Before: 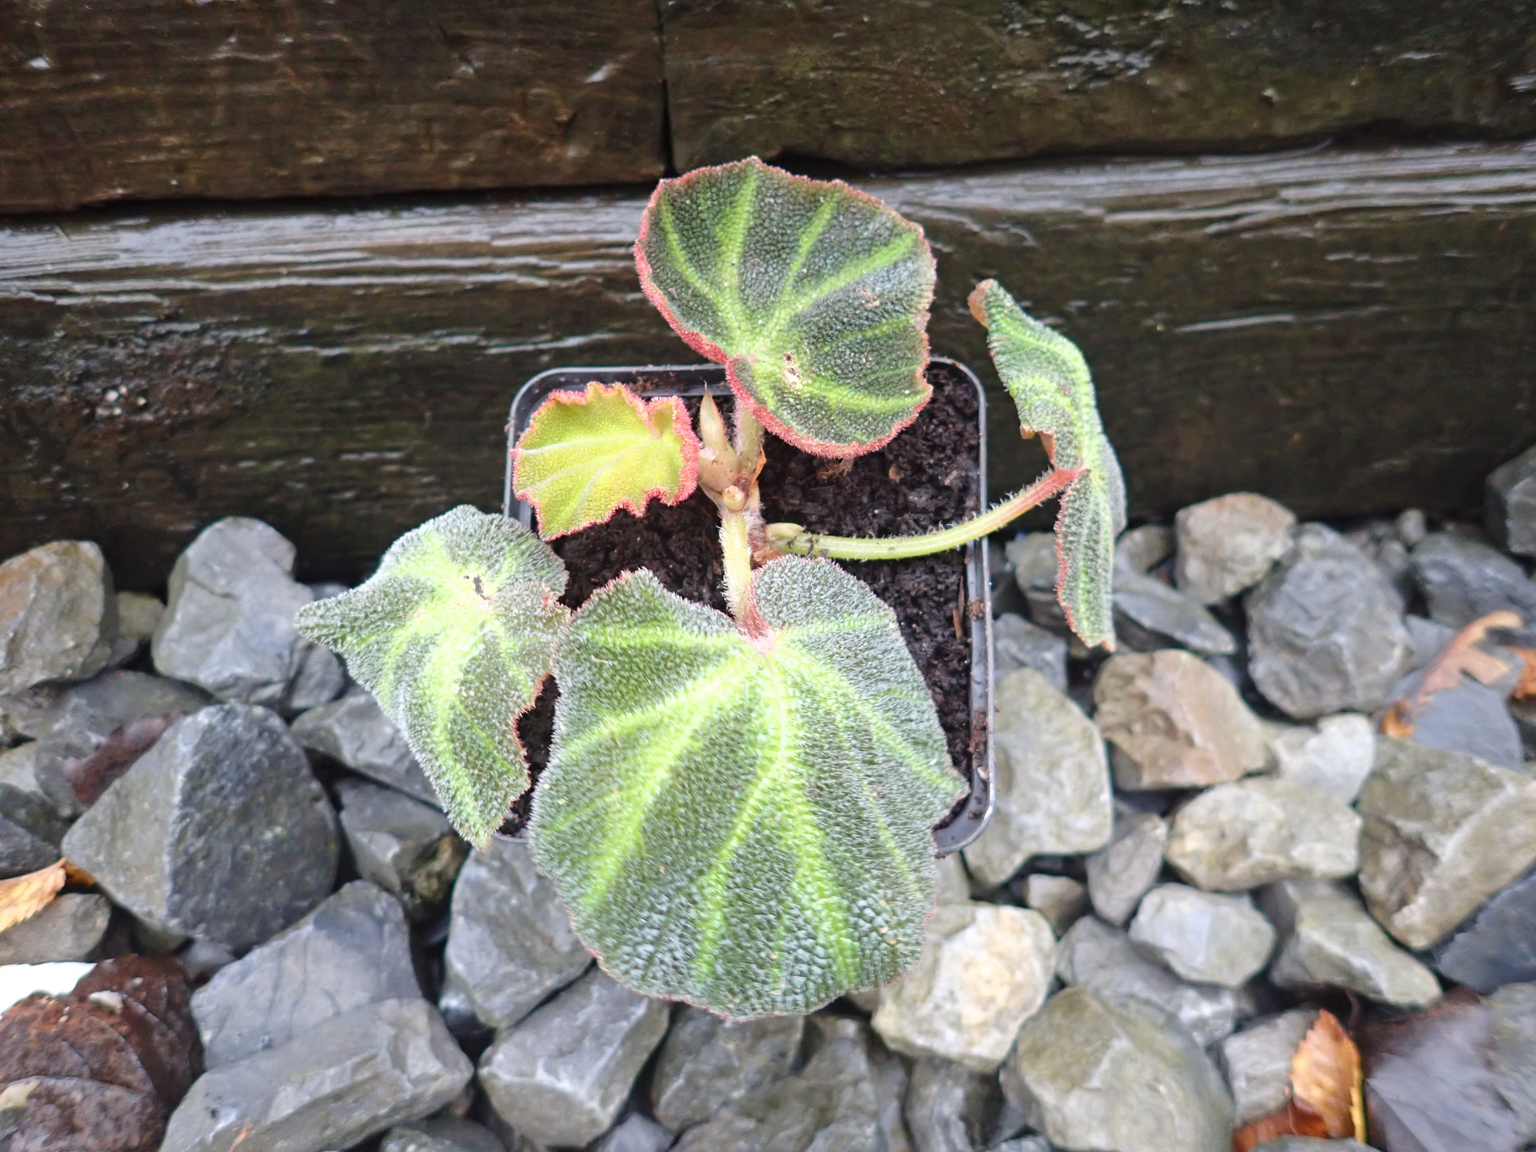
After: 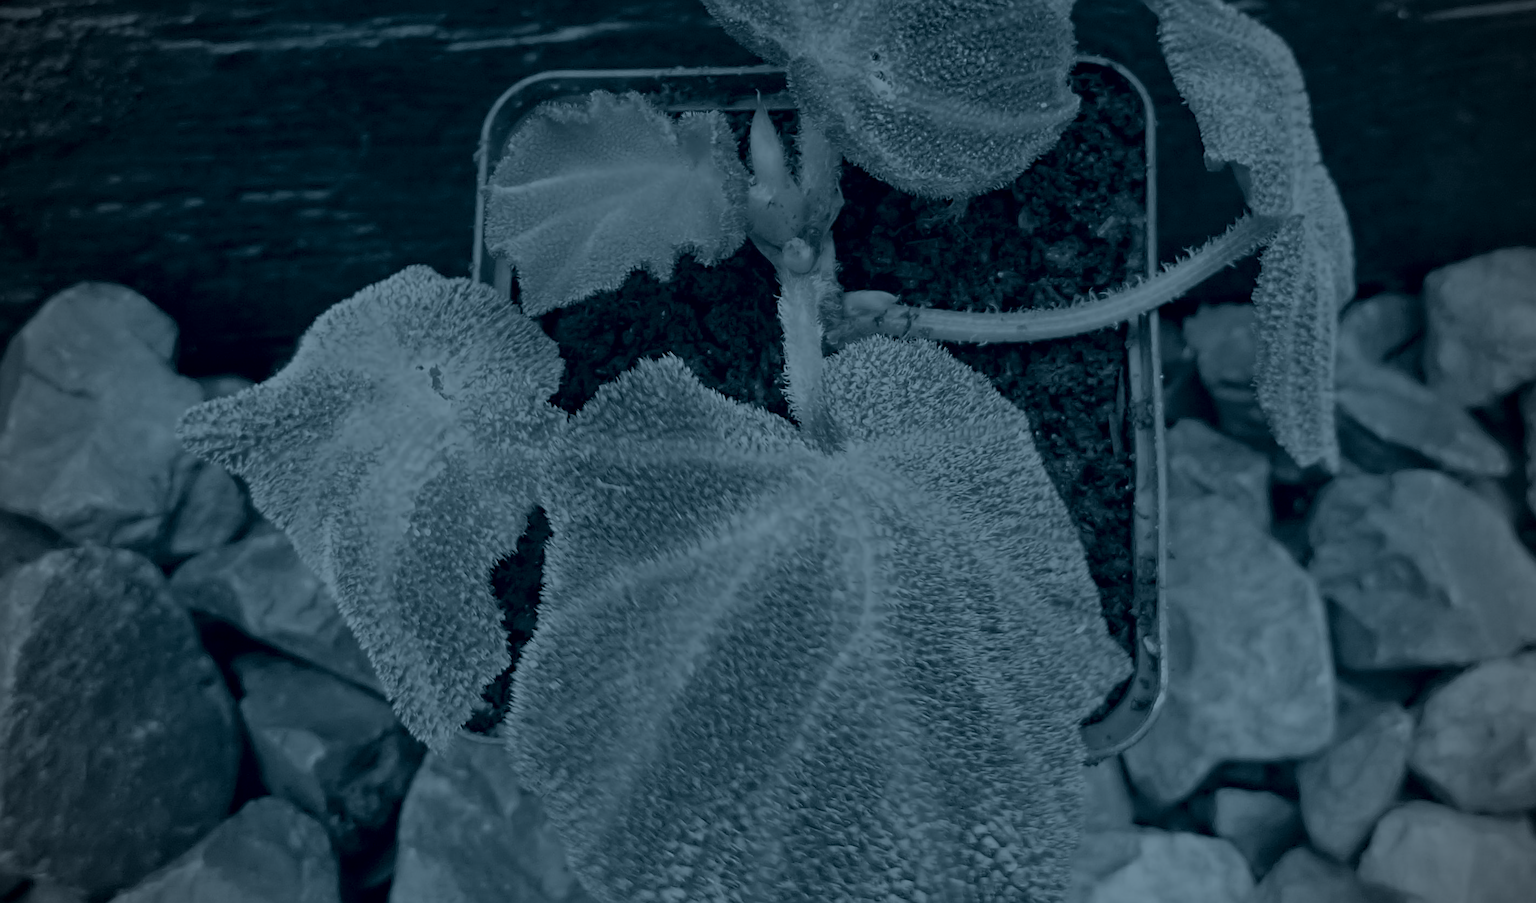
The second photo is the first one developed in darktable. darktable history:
sharpen: on, module defaults
vignetting: on, module defaults
colorize: hue 194.4°, saturation 29%, source mix 61.75%, lightness 3.98%, version 1
color zones: curves: ch0 [(0, 0.299) (0.25, 0.383) (0.456, 0.352) (0.736, 0.571)]; ch1 [(0, 0.63) (0.151, 0.568) (0.254, 0.416) (0.47, 0.558) (0.732, 0.37) (0.909, 0.492)]; ch2 [(0.004, 0.604) (0.158, 0.443) (0.257, 0.403) (0.761, 0.468)]
crop: left 11.123%, top 27.61%, right 18.3%, bottom 17.034%
